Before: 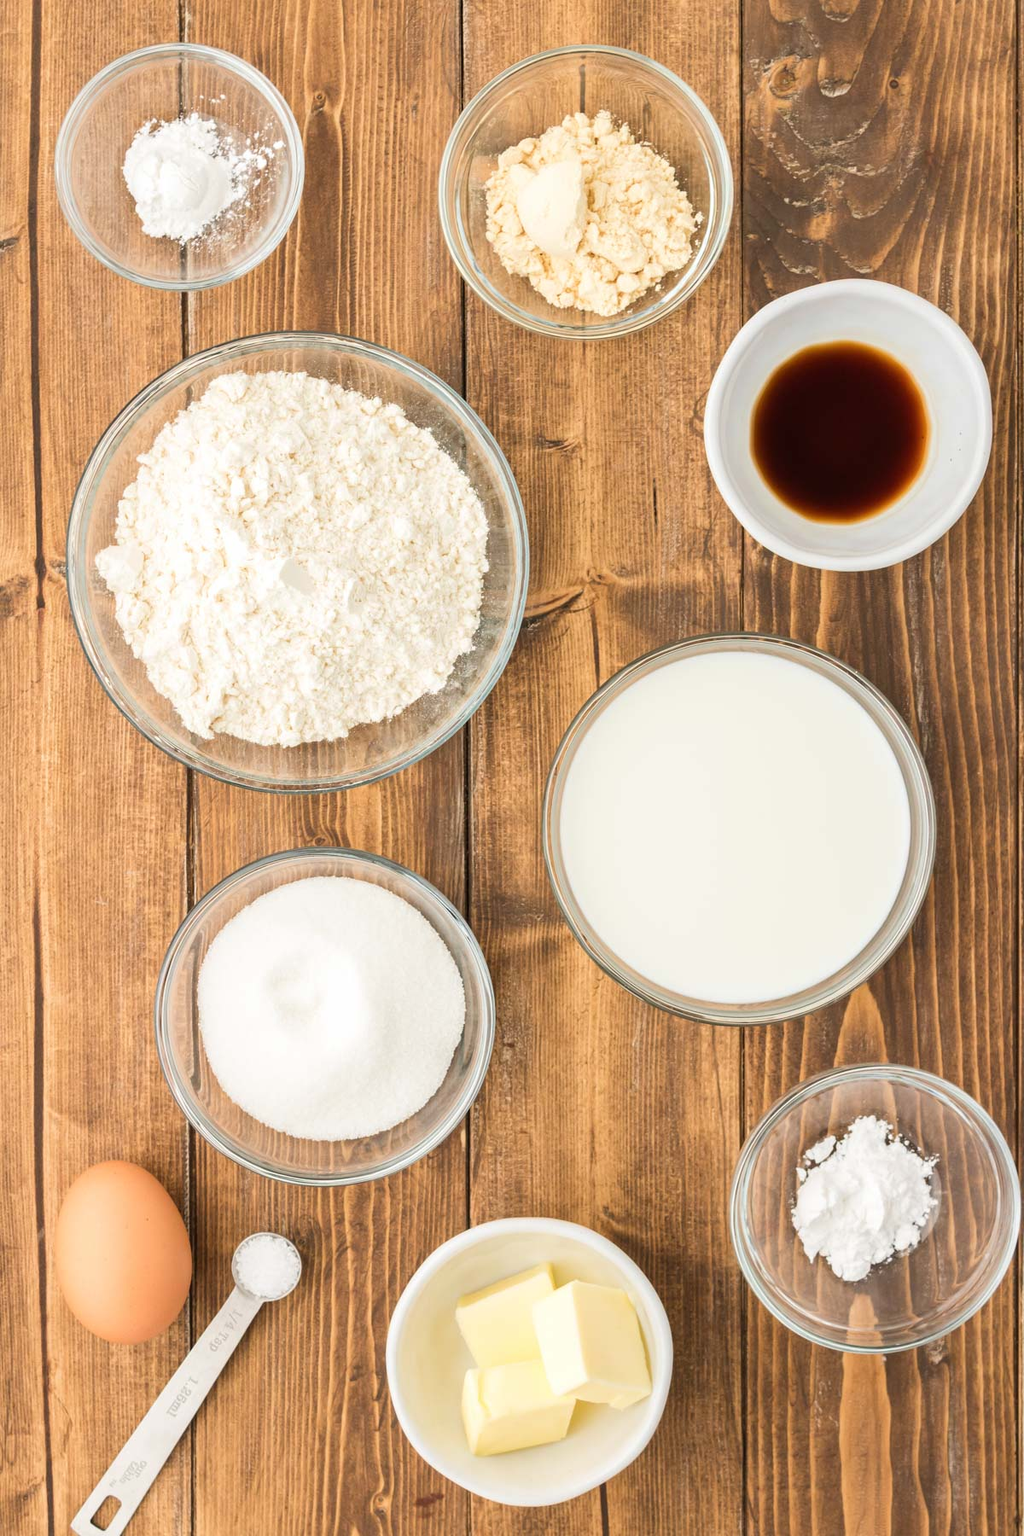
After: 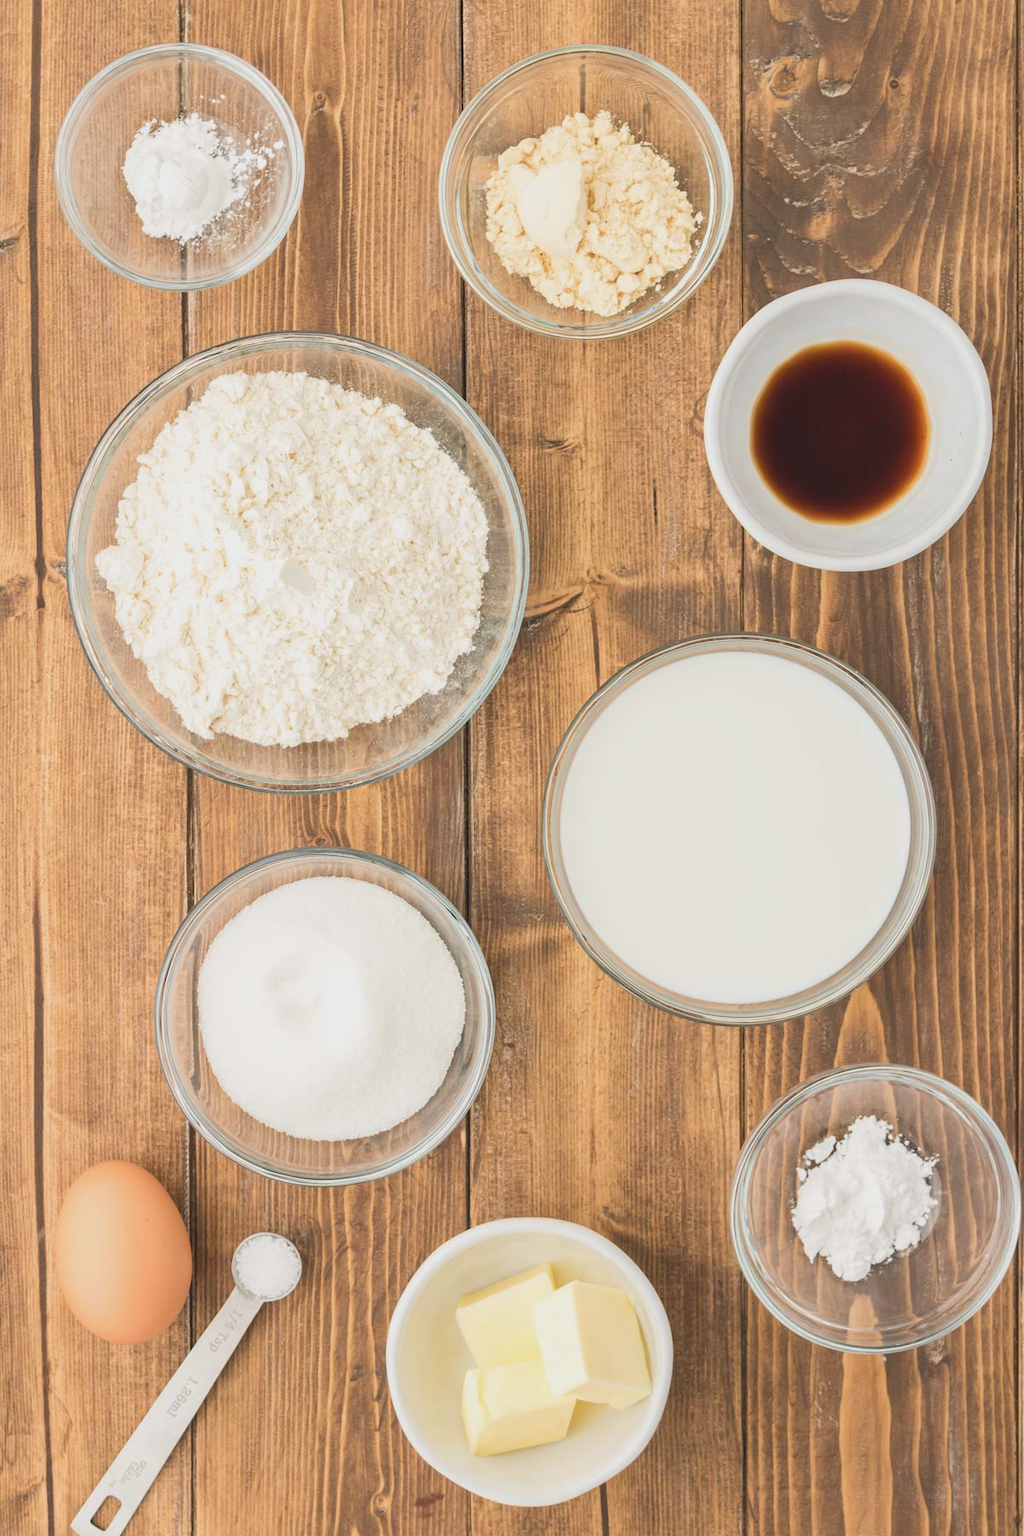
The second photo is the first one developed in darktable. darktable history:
contrast brightness saturation: contrast -0.151, brightness 0.043, saturation -0.138
